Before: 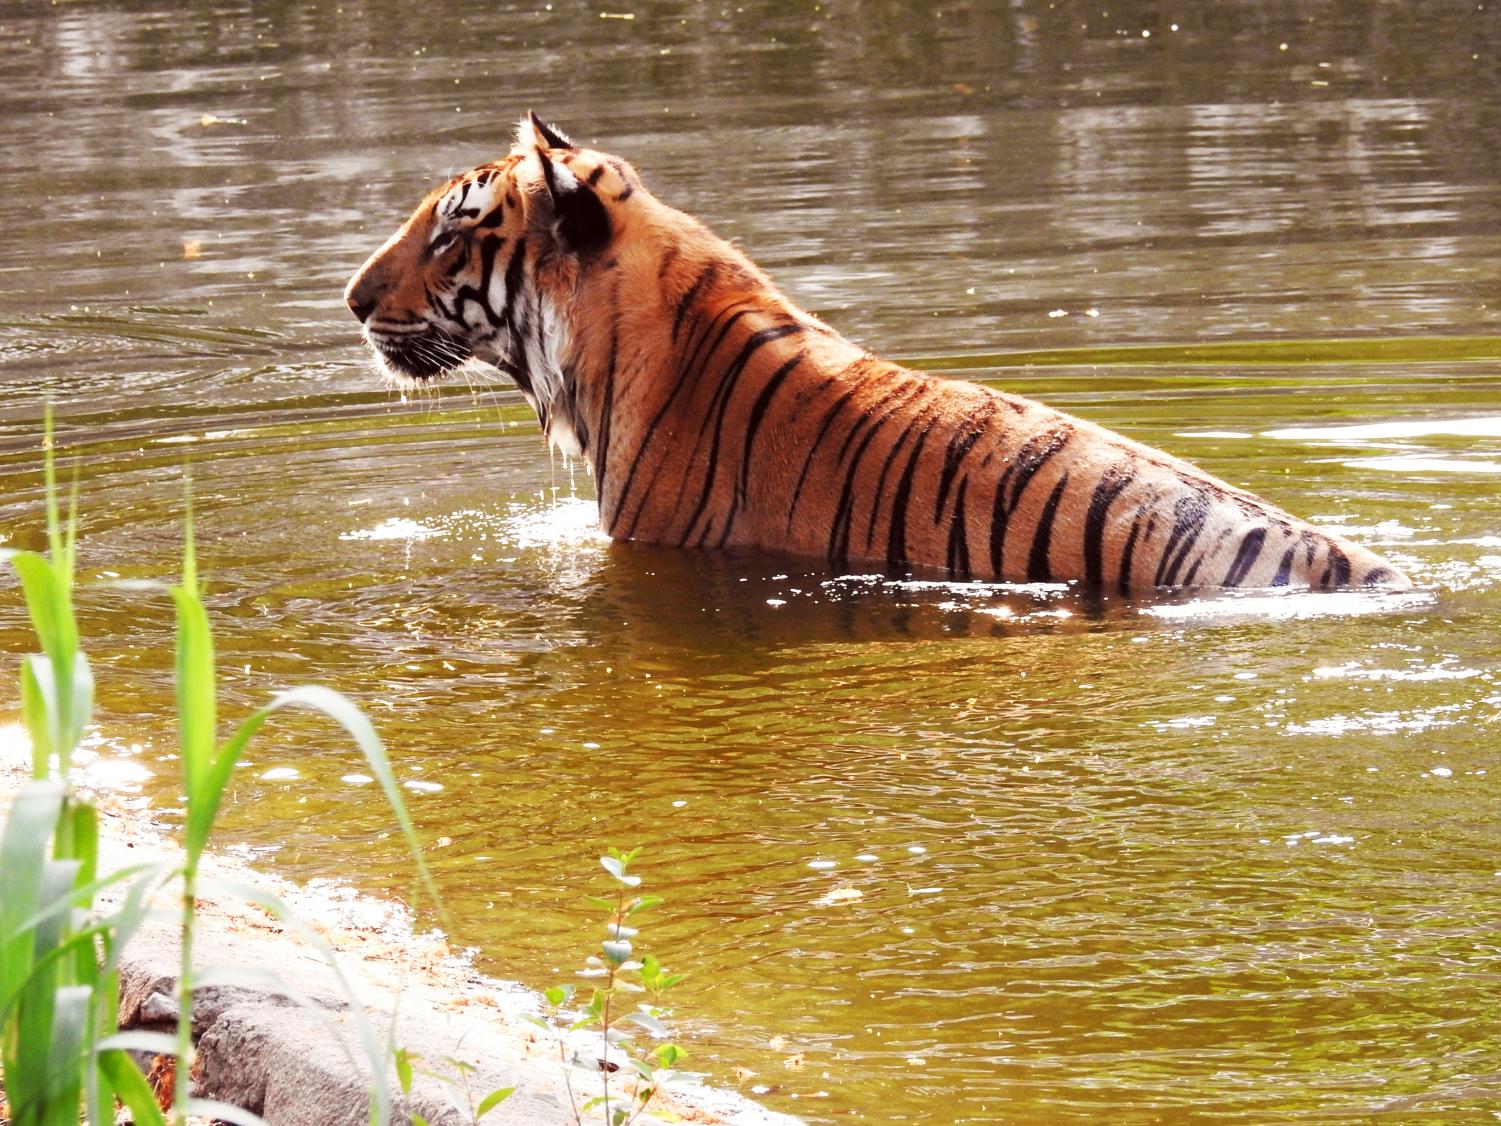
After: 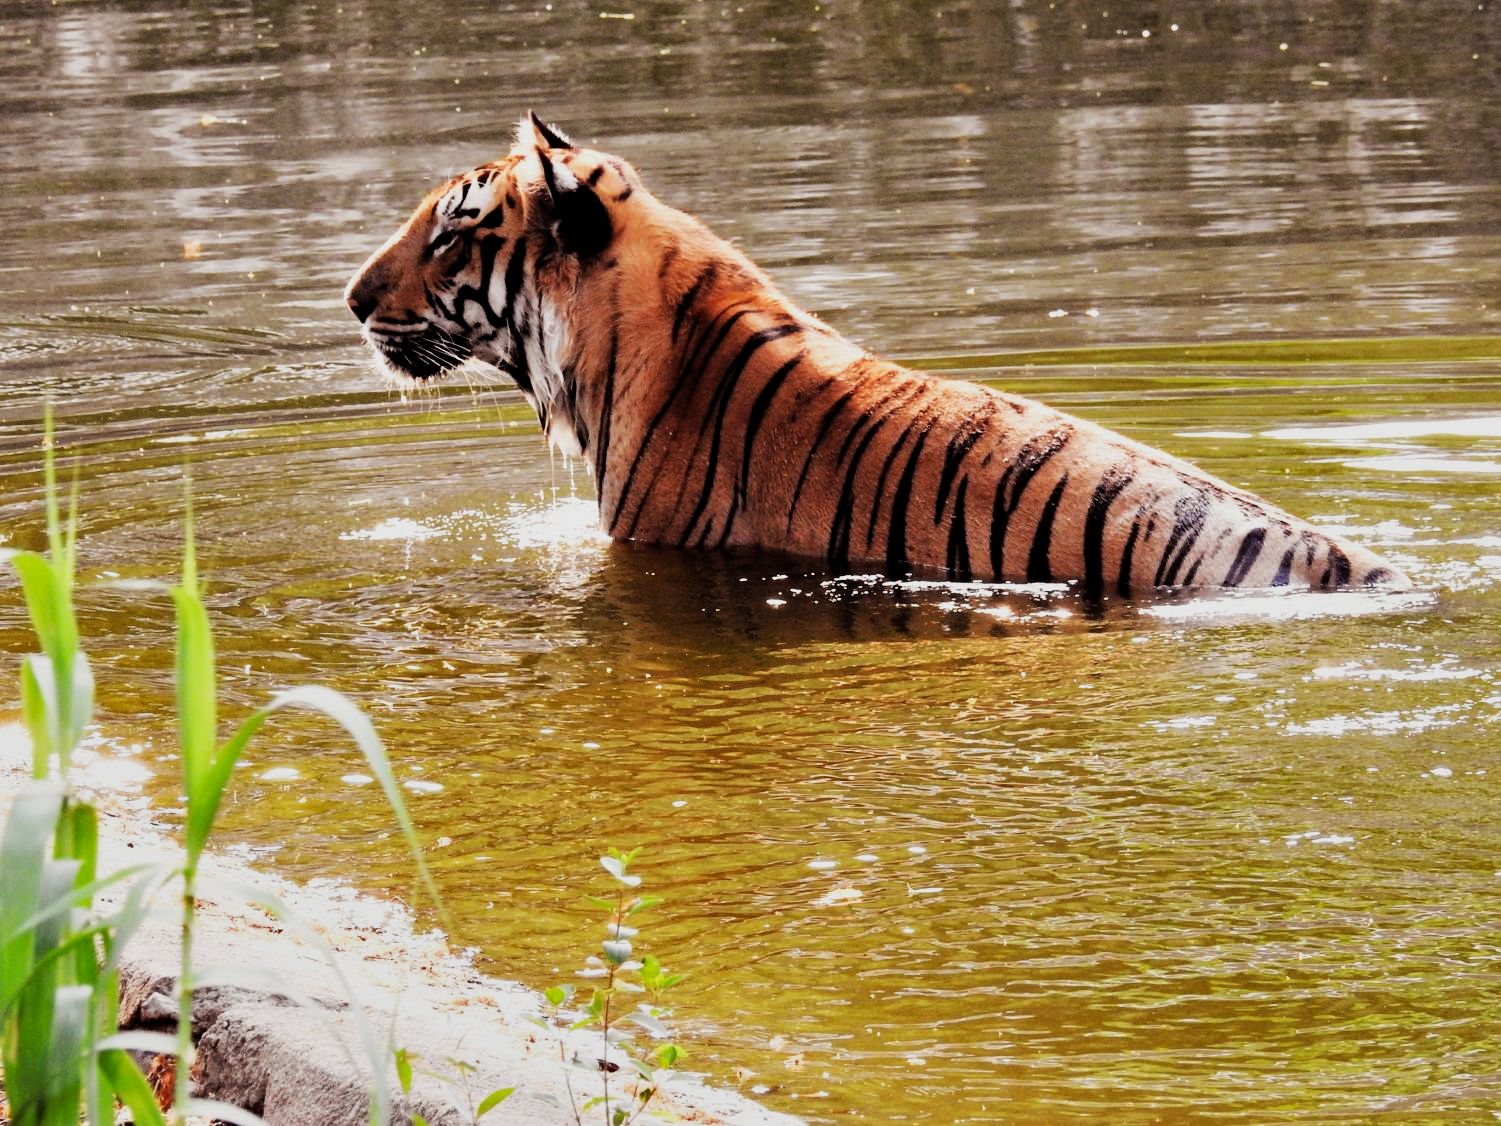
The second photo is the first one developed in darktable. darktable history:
shadows and highlights: soften with gaussian
filmic rgb: black relative exposure -5 EV, white relative exposure 3.5 EV, hardness 3.19, contrast 1.2, highlights saturation mix -50%
